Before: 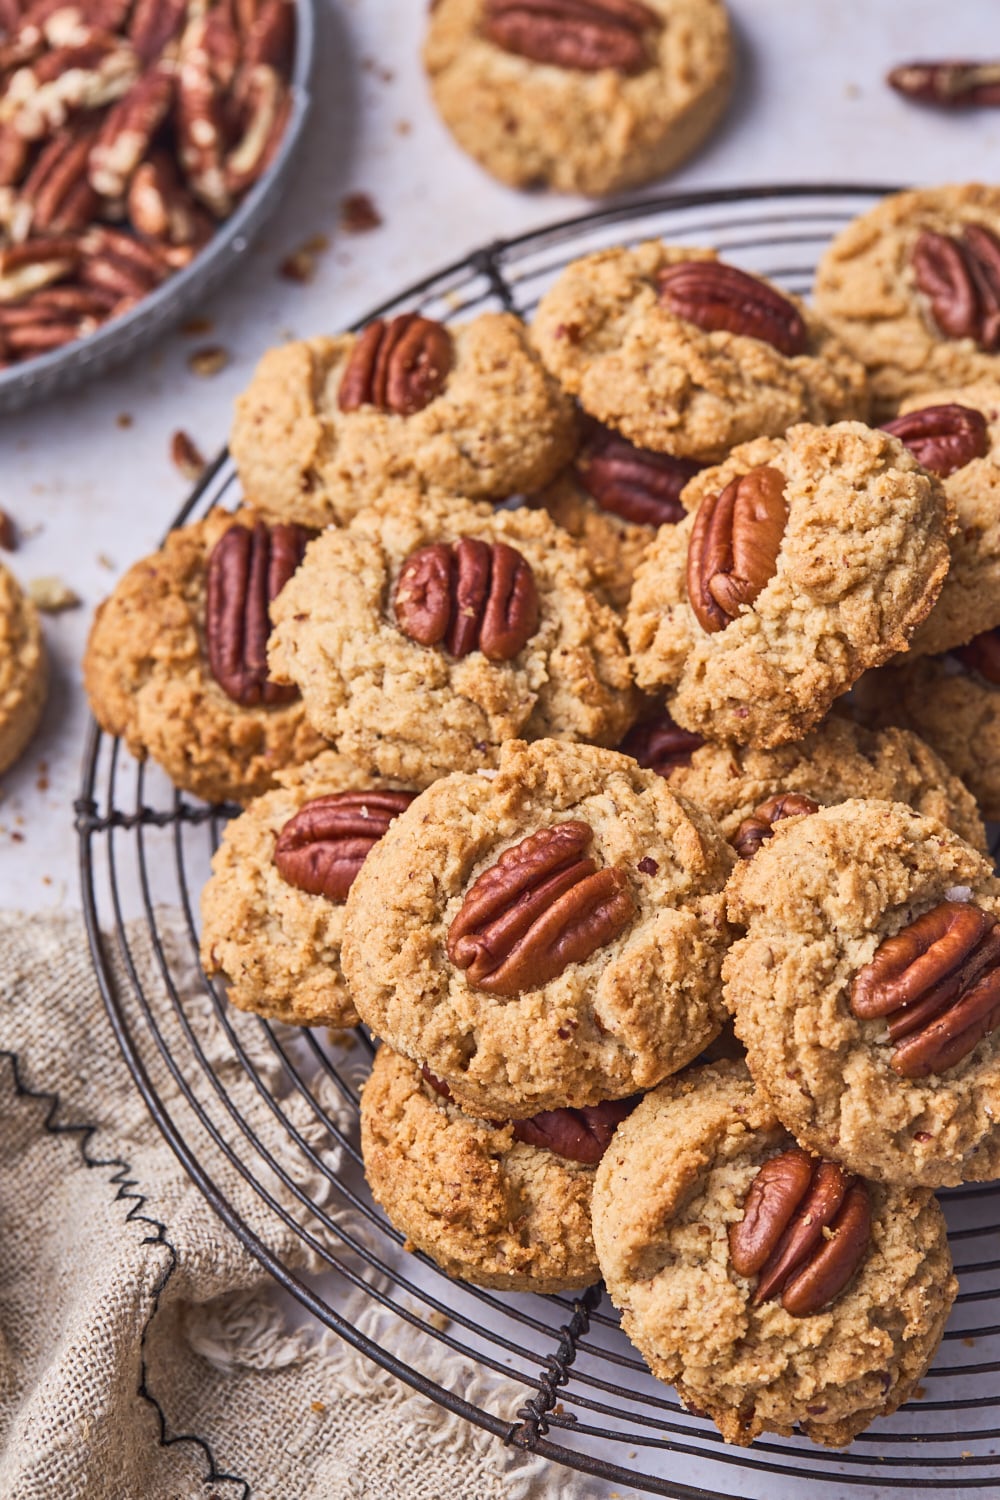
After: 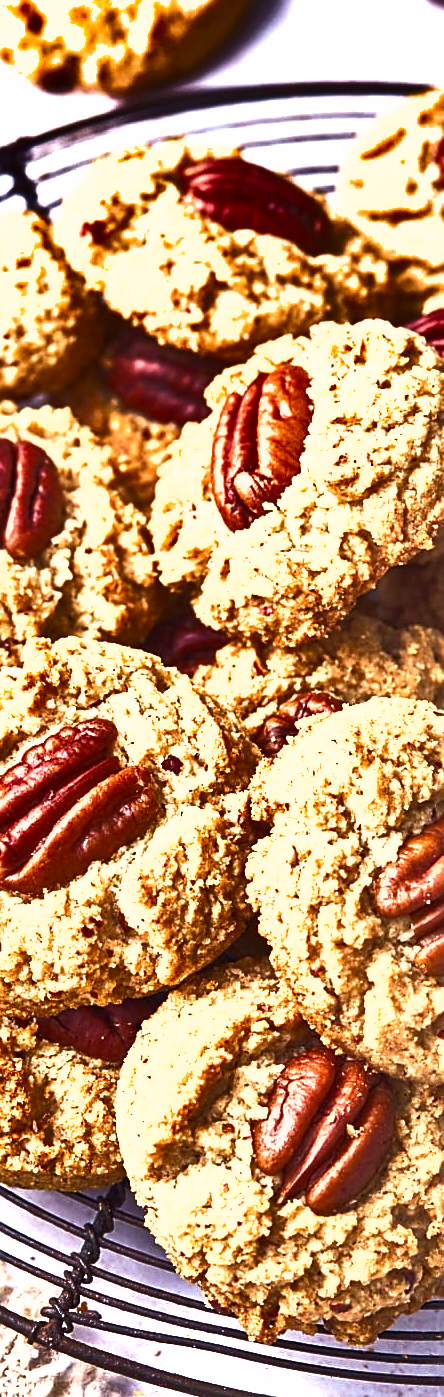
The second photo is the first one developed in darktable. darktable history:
crop: left 47.624%, top 6.854%, right 7.896%
velvia: on, module defaults
shadows and highlights: shadows 24.13, highlights -78.14, soften with gaussian
exposure: black level correction 0, exposure 1 EV, compensate highlight preservation false
sharpen: amount 0.498
color zones: curves: ch0 [(0.25, 0.5) (0.423, 0.5) (0.443, 0.5) (0.521, 0.756) (0.568, 0.5) (0.576, 0.5) (0.75, 0.5)]; ch1 [(0.25, 0.5) (0.423, 0.5) (0.443, 0.5) (0.539, 0.873) (0.624, 0.565) (0.631, 0.5) (0.75, 0.5)]
tone equalizer: -8 EV -0.403 EV, -7 EV -0.38 EV, -6 EV -0.323 EV, -5 EV -0.244 EV, -3 EV 0.254 EV, -2 EV 0.308 EV, -1 EV 0.403 EV, +0 EV 0.407 EV
